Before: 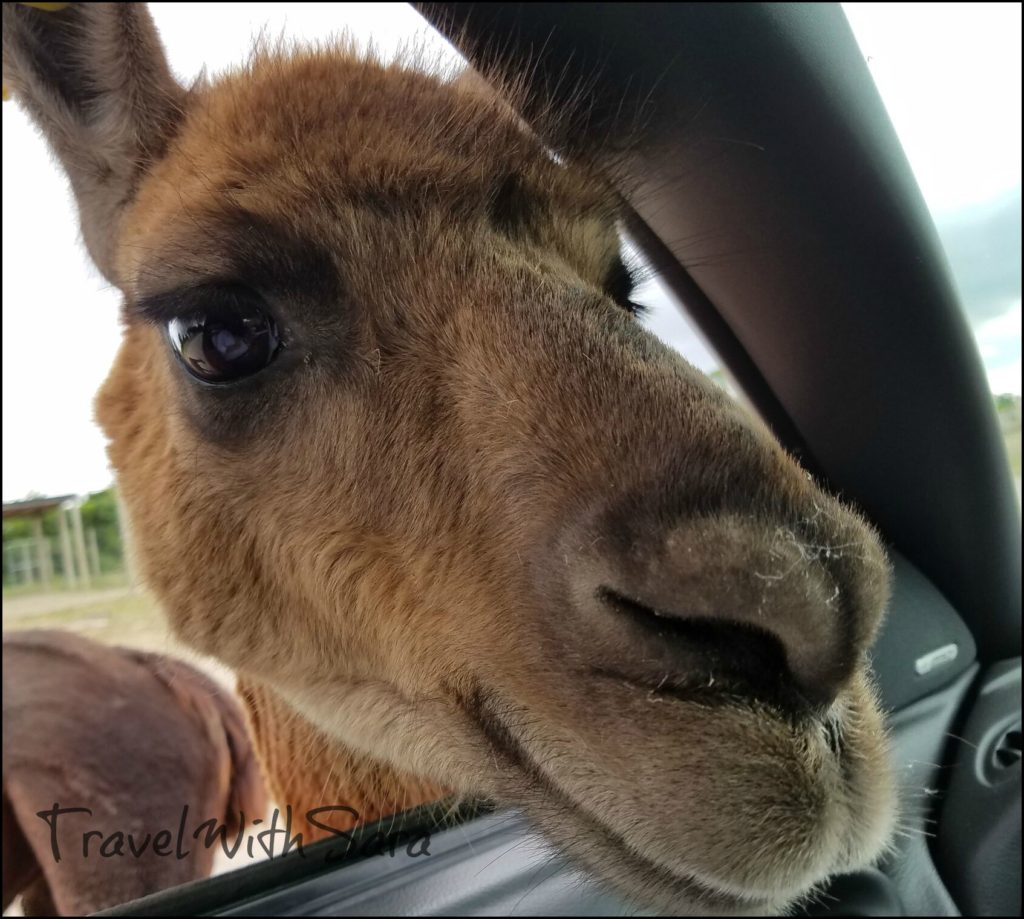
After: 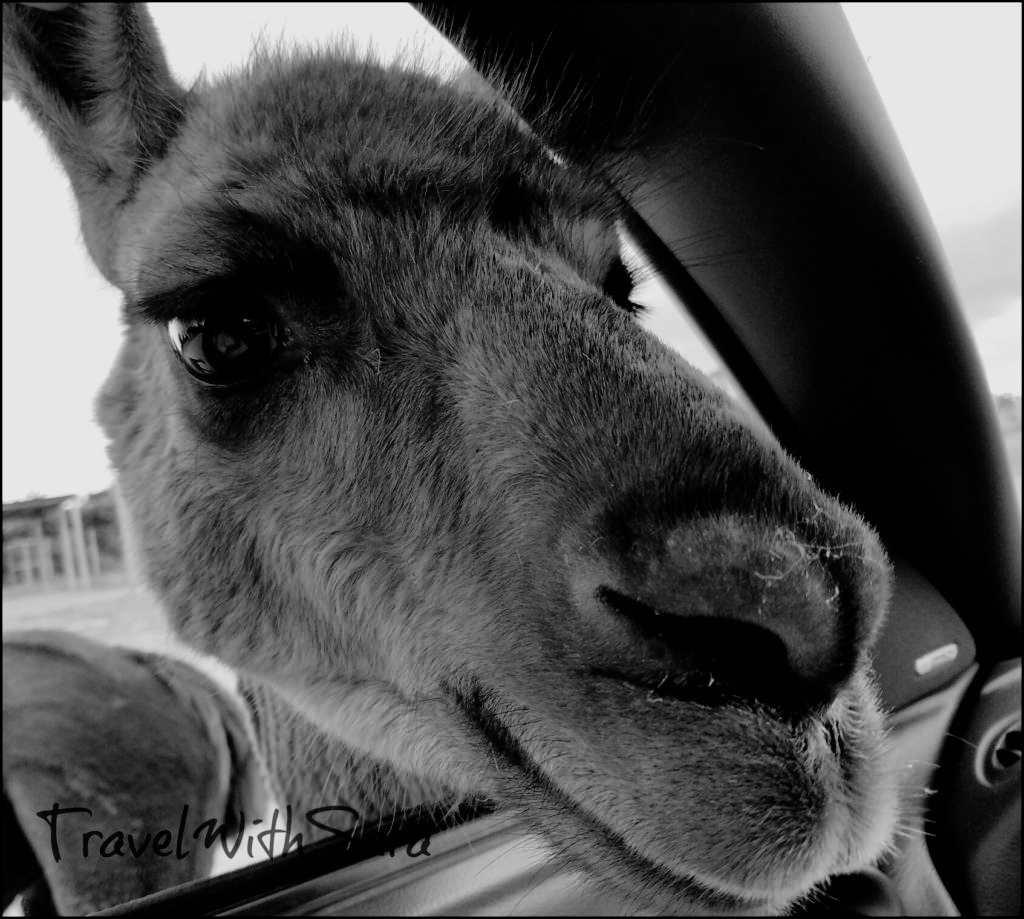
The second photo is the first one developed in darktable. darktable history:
filmic rgb: black relative exposure -5 EV, white relative exposure 3.5 EV, hardness 3.19, contrast 1.2, highlights saturation mix -30%
monochrome: on, module defaults
